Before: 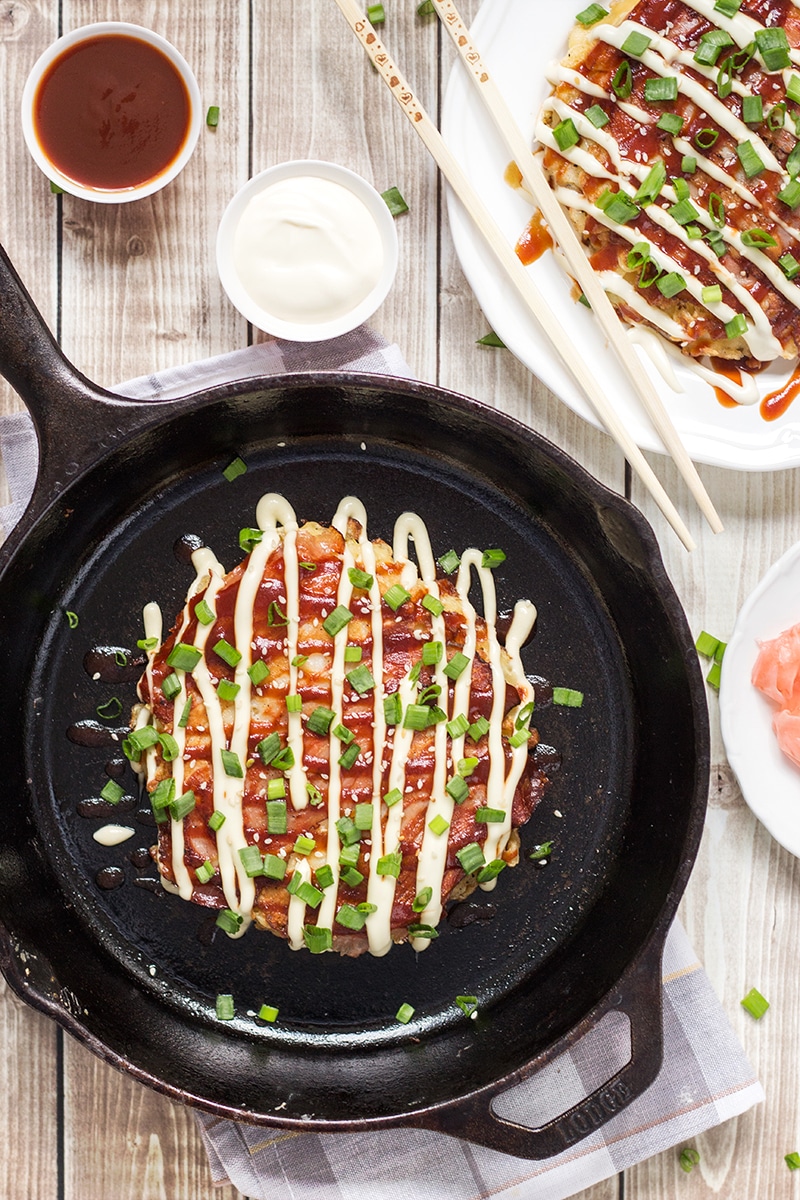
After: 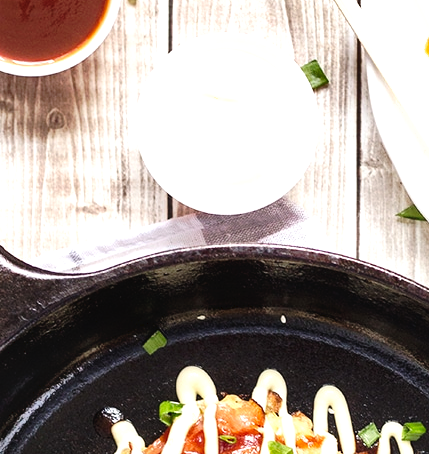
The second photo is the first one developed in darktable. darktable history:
shadows and highlights: radius 44.78, white point adjustment 6.64, compress 79.65%, highlights color adjustment 78.42%, soften with gaussian
crop: left 10.121%, top 10.631%, right 36.218%, bottom 51.526%
tone curve: curves: ch0 [(0, 0) (0.003, 0.025) (0.011, 0.025) (0.025, 0.029) (0.044, 0.035) (0.069, 0.053) (0.1, 0.083) (0.136, 0.118) (0.177, 0.163) (0.224, 0.22) (0.277, 0.295) (0.335, 0.371) (0.399, 0.444) (0.468, 0.524) (0.543, 0.618) (0.623, 0.702) (0.709, 0.79) (0.801, 0.89) (0.898, 0.973) (1, 1)], preserve colors none
